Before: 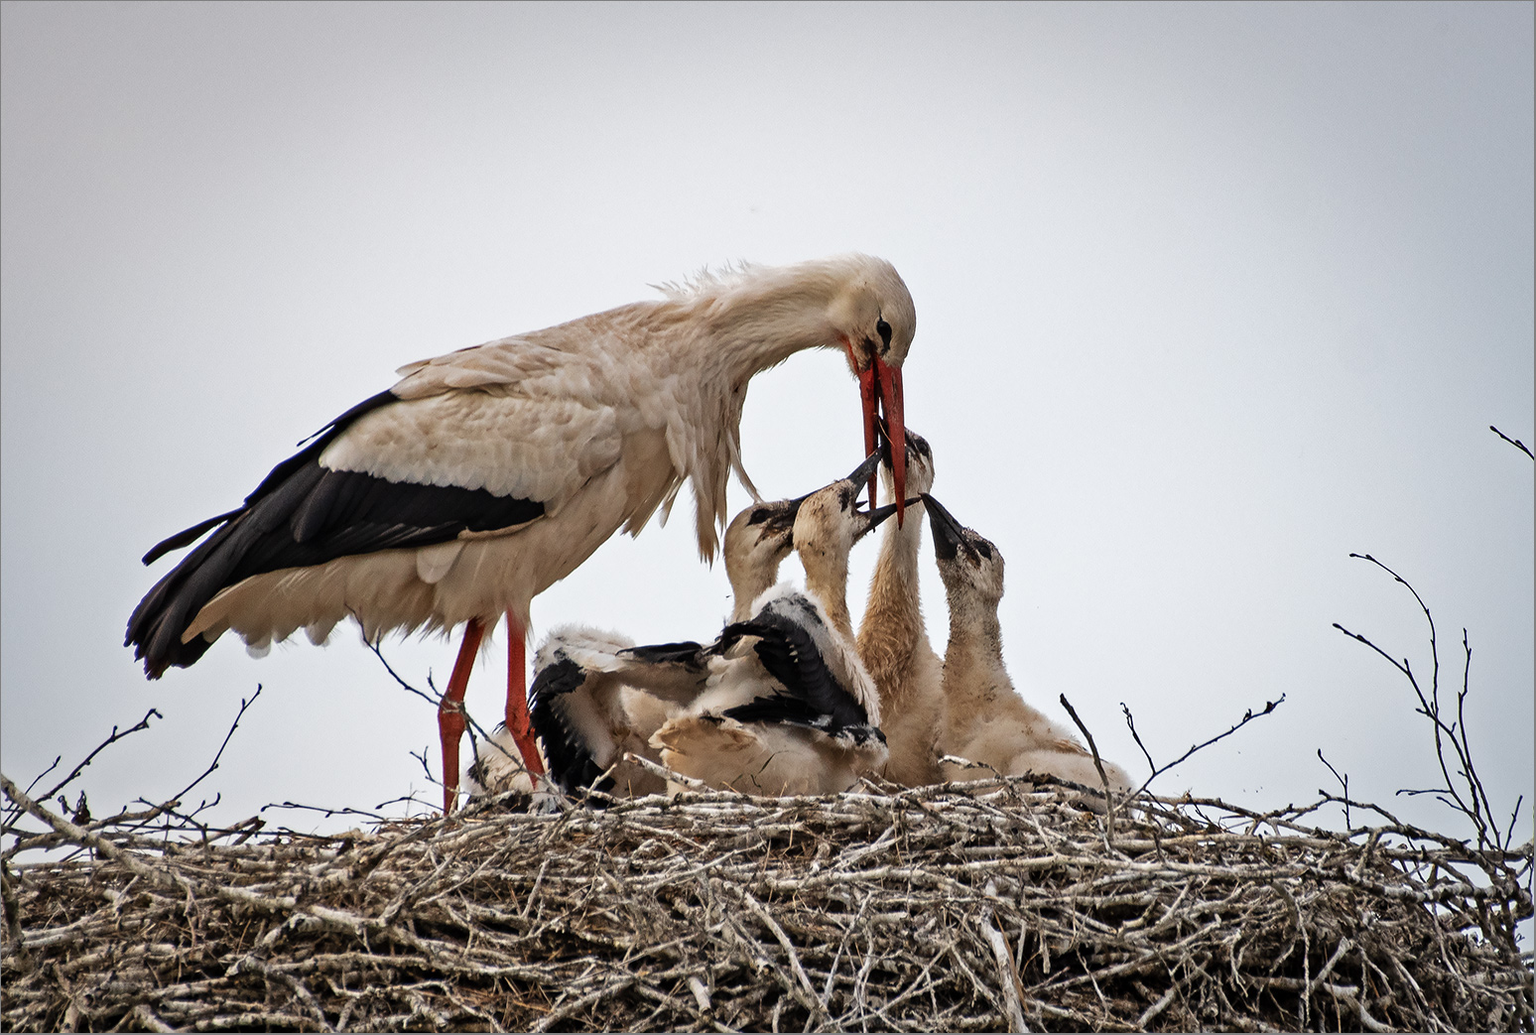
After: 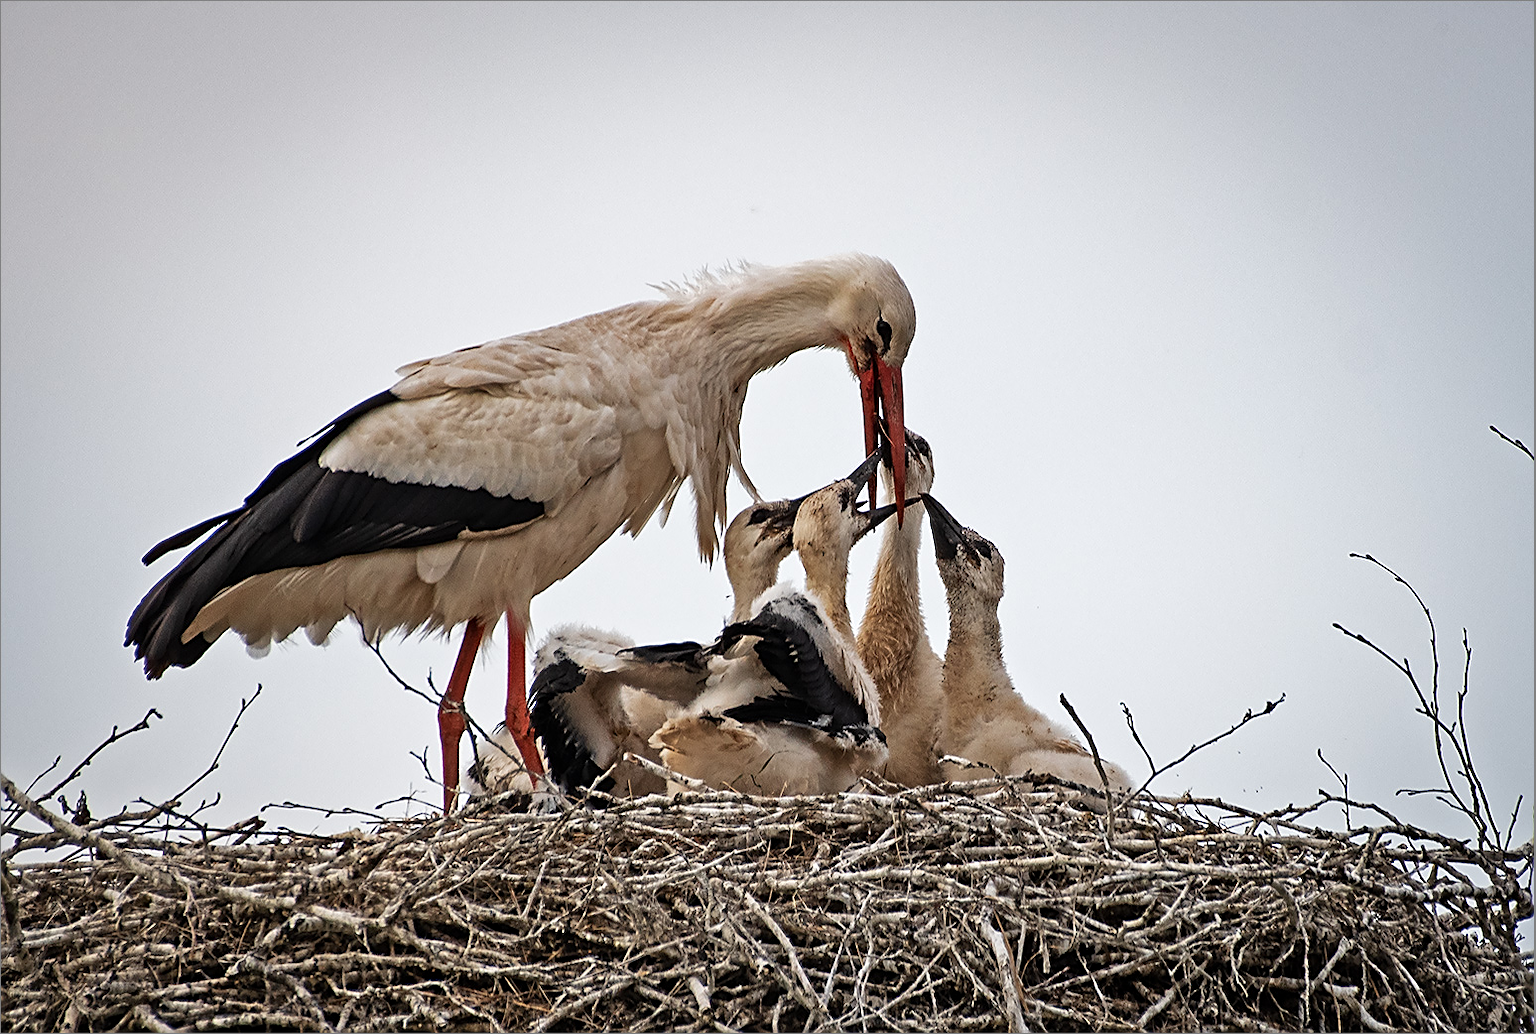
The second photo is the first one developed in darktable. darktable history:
sharpen: amount 0.59
